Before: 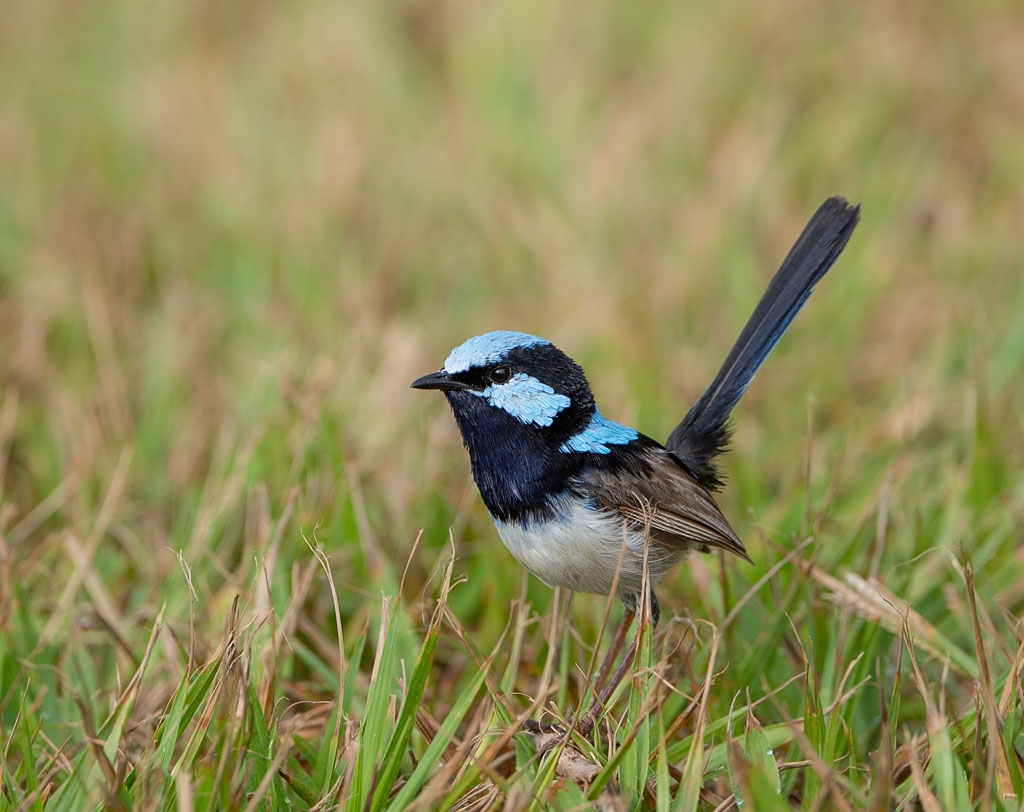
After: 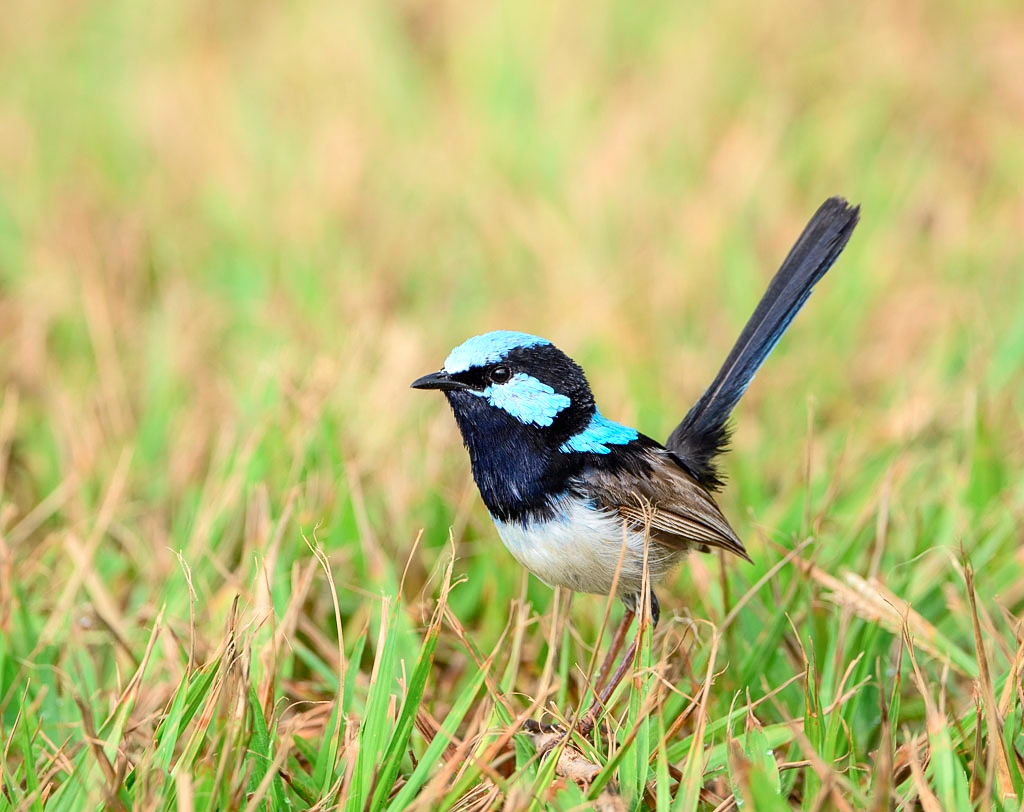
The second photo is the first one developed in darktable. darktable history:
exposure: exposure 0.6 EV, compensate highlight preservation false
tone curve: curves: ch0 [(0, 0) (0.051, 0.03) (0.096, 0.071) (0.251, 0.234) (0.461, 0.515) (0.605, 0.692) (0.761, 0.824) (0.881, 0.907) (1, 0.984)]; ch1 [(0, 0) (0.1, 0.038) (0.318, 0.243) (0.399, 0.351) (0.478, 0.469) (0.499, 0.499) (0.534, 0.541) (0.567, 0.592) (0.601, 0.629) (0.666, 0.7) (1, 1)]; ch2 [(0, 0) (0.453, 0.45) (0.479, 0.483) (0.504, 0.499) (0.52, 0.519) (0.541, 0.559) (0.601, 0.622) (0.824, 0.815) (1, 1)], color space Lab, independent channels, preserve colors none
